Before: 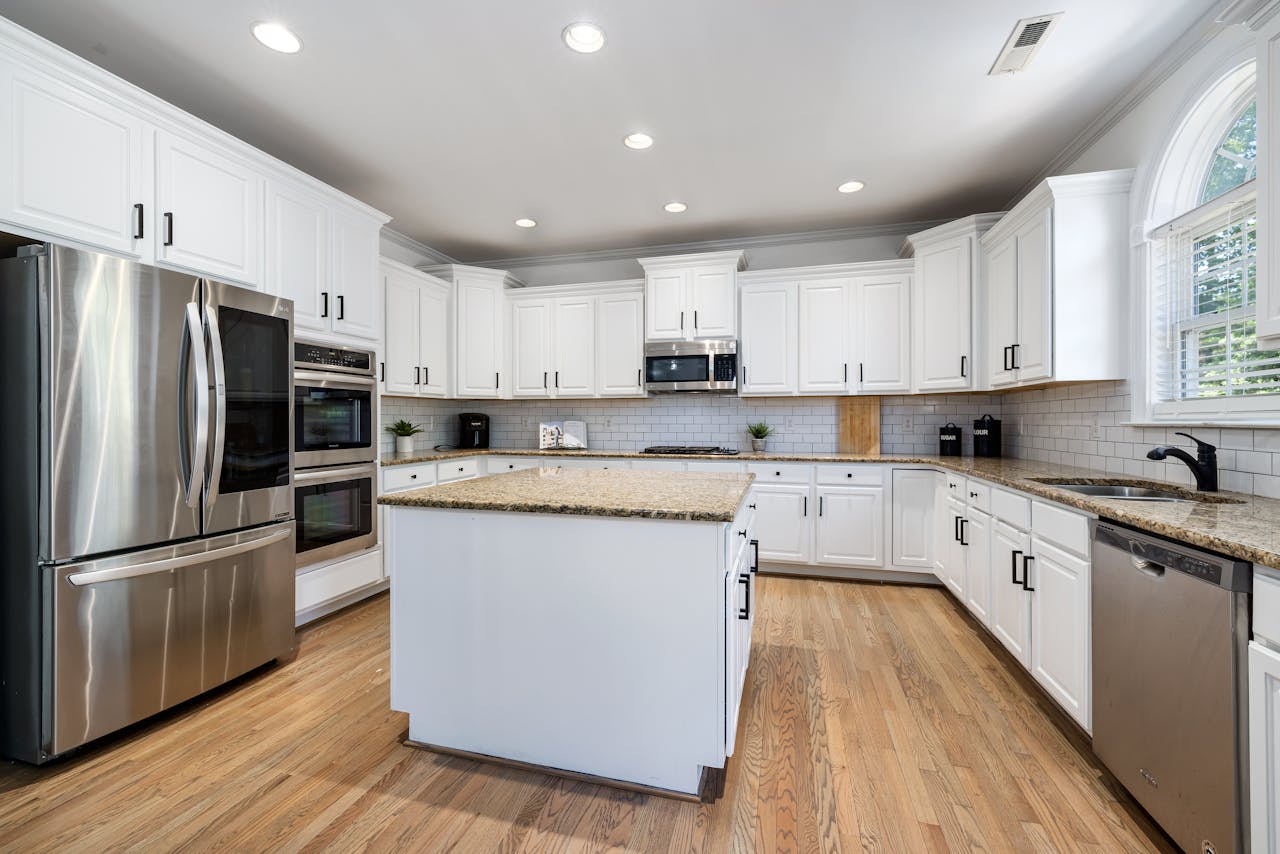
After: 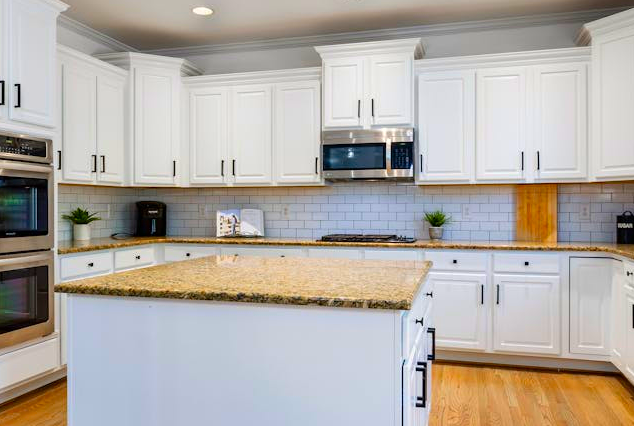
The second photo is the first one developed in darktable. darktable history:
color correction: highlights b* -0.037, saturation 2.11
crop: left 25.25%, top 24.878%, right 25.177%, bottom 25.211%
